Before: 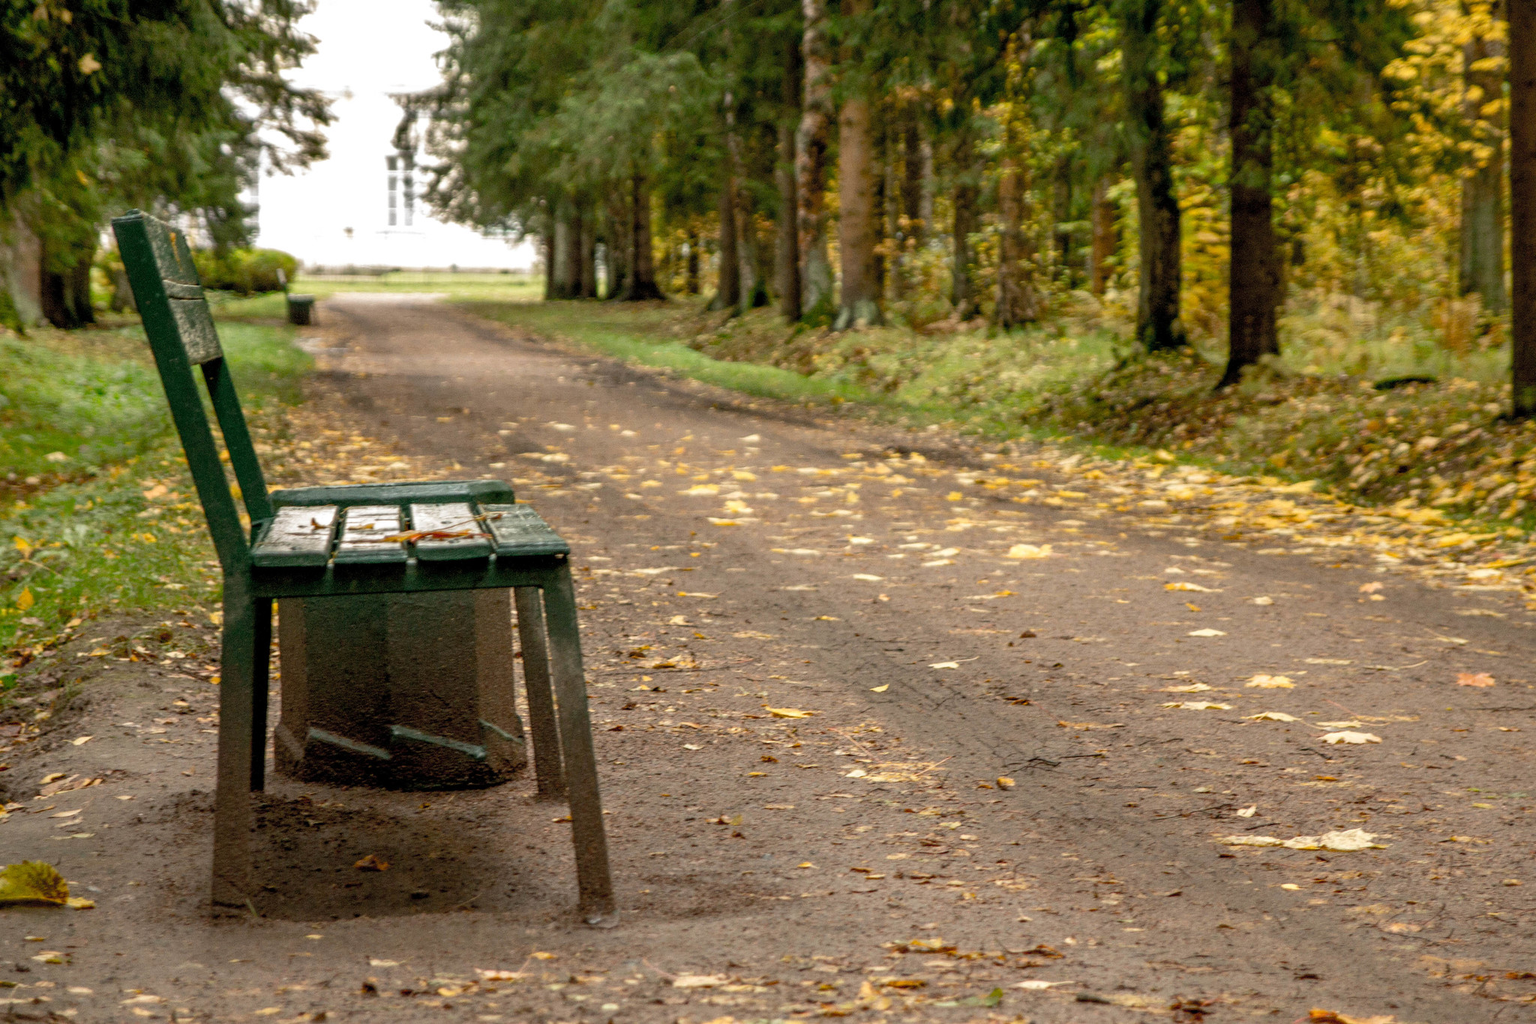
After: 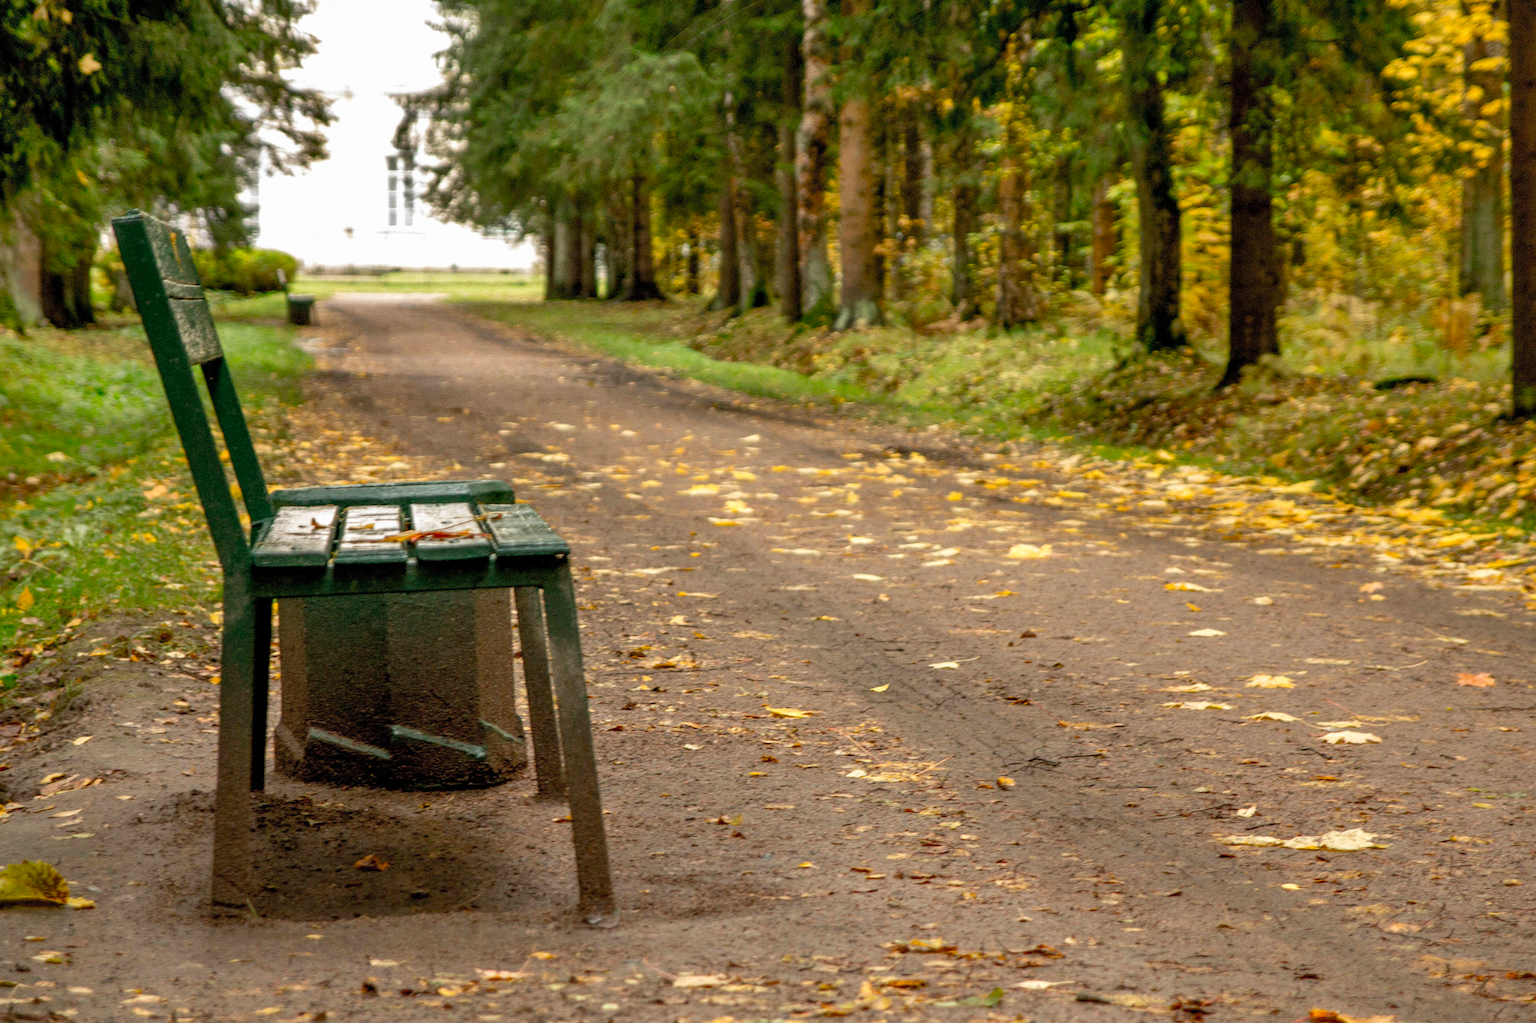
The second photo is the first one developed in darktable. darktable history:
exposure: exposure -0.021 EV, compensate highlight preservation false
color zones: curves: ch0 [(0, 0.613) (0.01, 0.613) (0.245, 0.448) (0.498, 0.529) (0.642, 0.665) (0.879, 0.777) (0.99, 0.613)]; ch1 [(0, 0) (0.143, 0) (0.286, 0) (0.429, 0) (0.571, 0) (0.714, 0) (0.857, 0)], mix -121.96%
shadows and highlights: shadows 37.27, highlights -28.18, soften with gaussian
